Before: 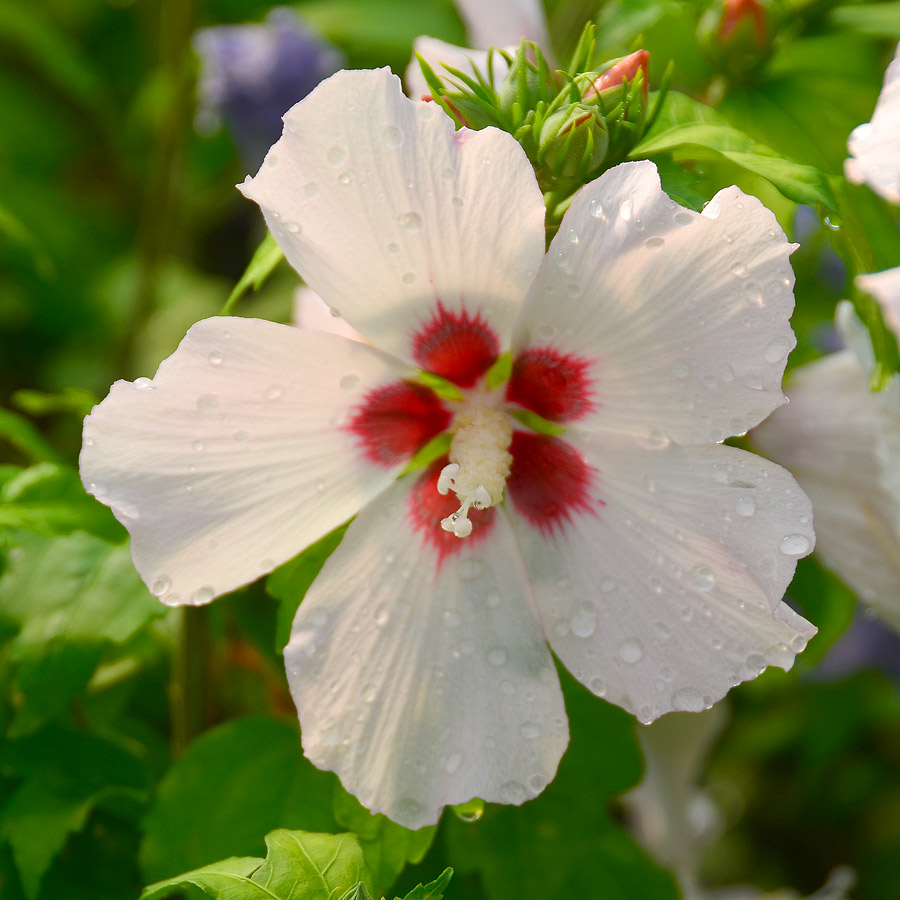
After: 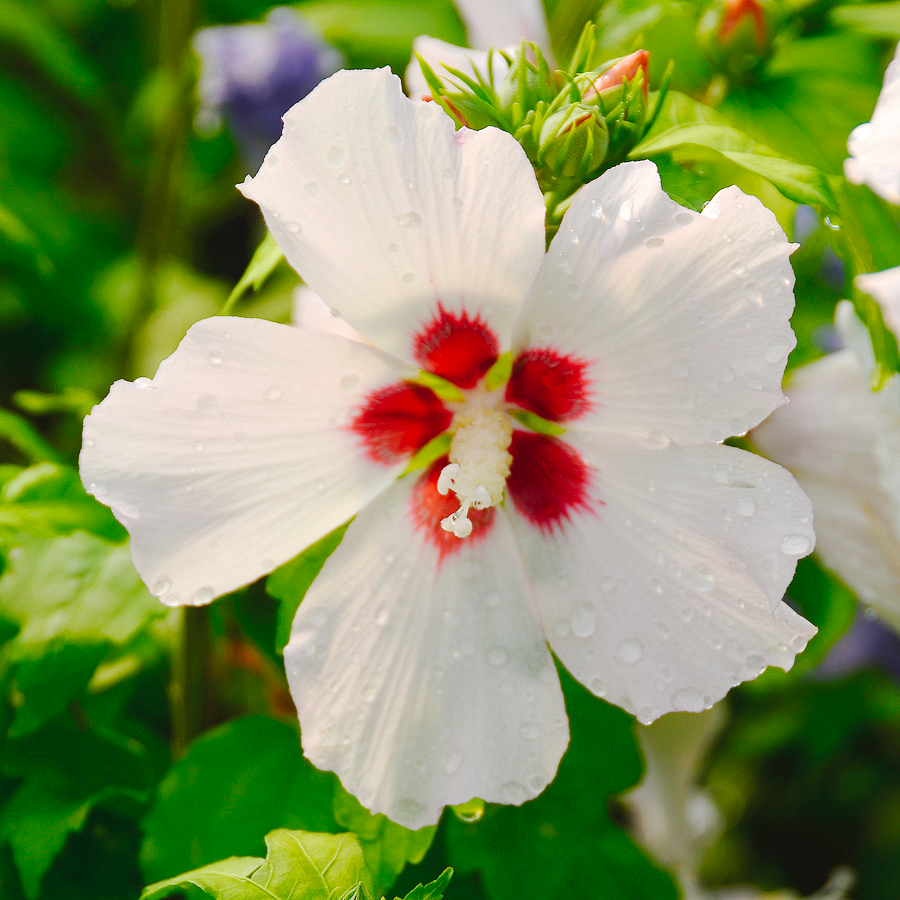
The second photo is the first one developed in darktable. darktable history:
tone curve: curves: ch0 [(0, 0) (0.003, 0.034) (0.011, 0.038) (0.025, 0.046) (0.044, 0.054) (0.069, 0.06) (0.1, 0.079) (0.136, 0.114) (0.177, 0.151) (0.224, 0.213) (0.277, 0.293) (0.335, 0.385) (0.399, 0.482) (0.468, 0.578) (0.543, 0.655) (0.623, 0.724) (0.709, 0.786) (0.801, 0.854) (0.898, 0.922) (1, 1)], preserve colors none
